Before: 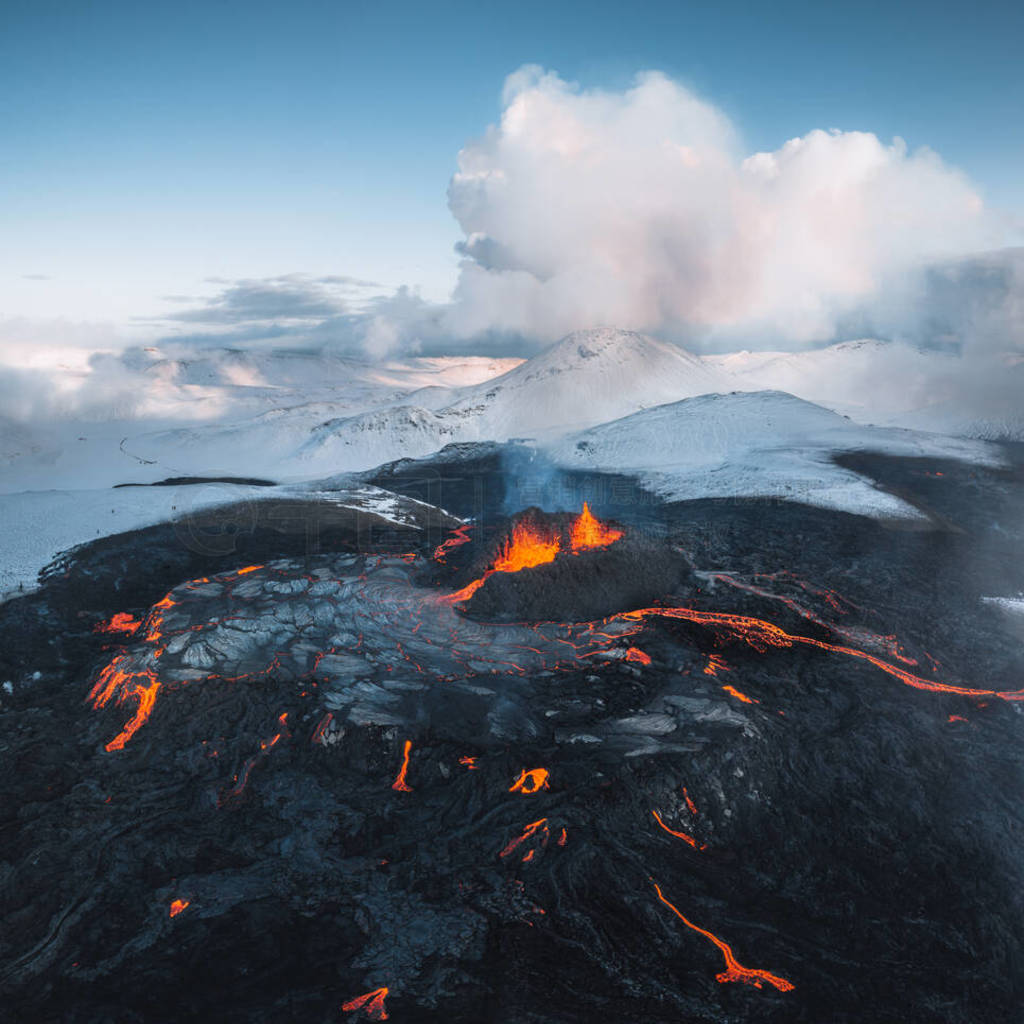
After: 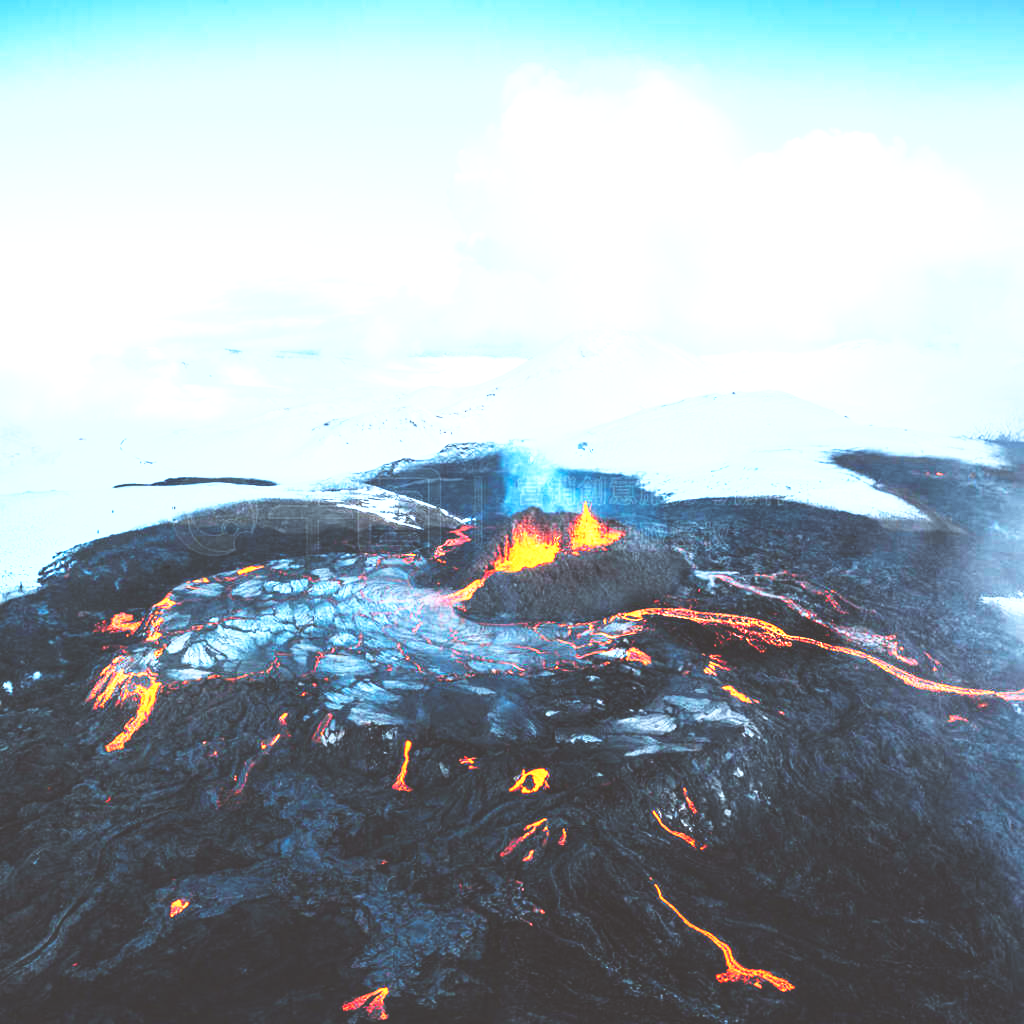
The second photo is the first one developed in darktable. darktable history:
base curve: curves: ch0 [(0, 0.036) (0.007, 0.037) (0.604, 0.887) (1, 1)], preserve colors none
color correction: highlights a* -3.28, highlights b* -6.24, shadows a* 3.1, shadows b* 5.19
exposure: black level correction 0, exposure 1.675 EV, compensate exposure bias true, compensate highlight preservation false
